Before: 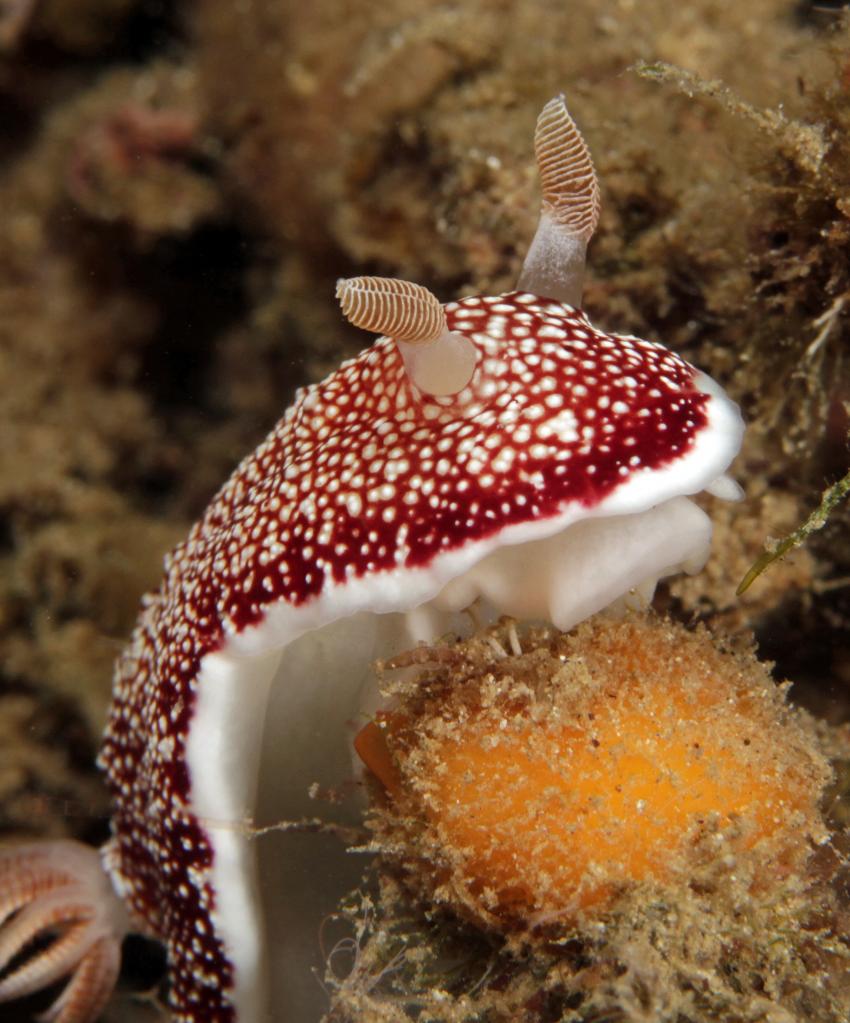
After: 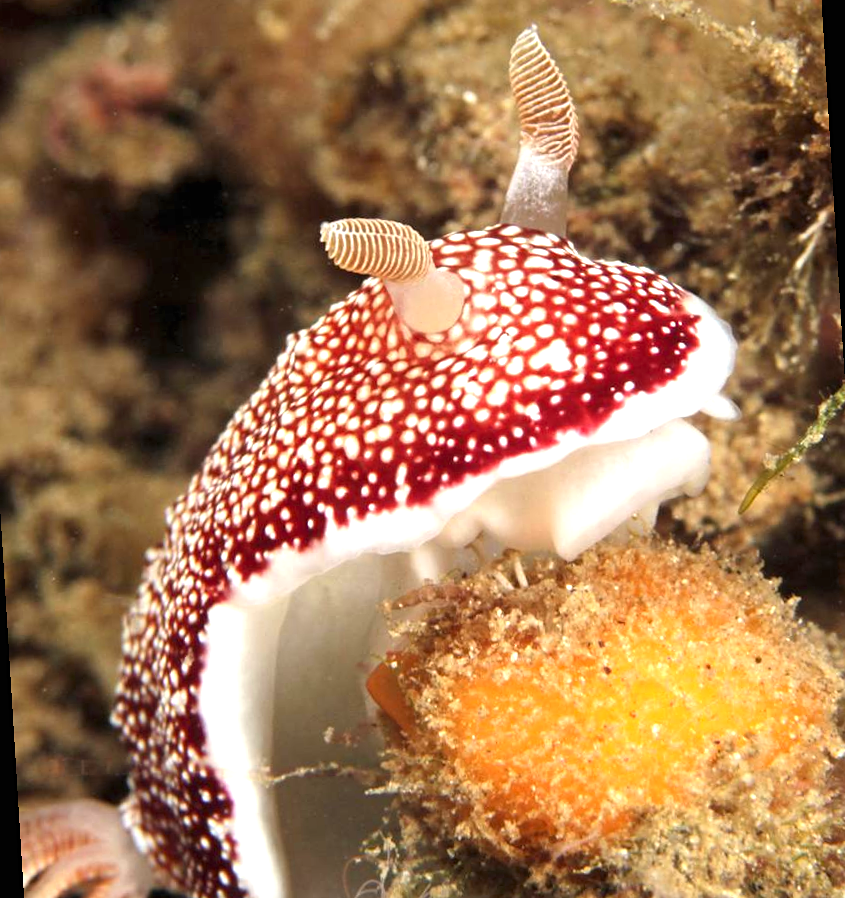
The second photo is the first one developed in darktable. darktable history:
sharpen: amount 0.2
exposure: black level correction 0, exposure 1.2 EV, compensate highlight preservation false
rotate and perspective: rotation -3.52°, crop left 0.036, crop right 0.964, crop top 0.081, crop bottom 0.919
